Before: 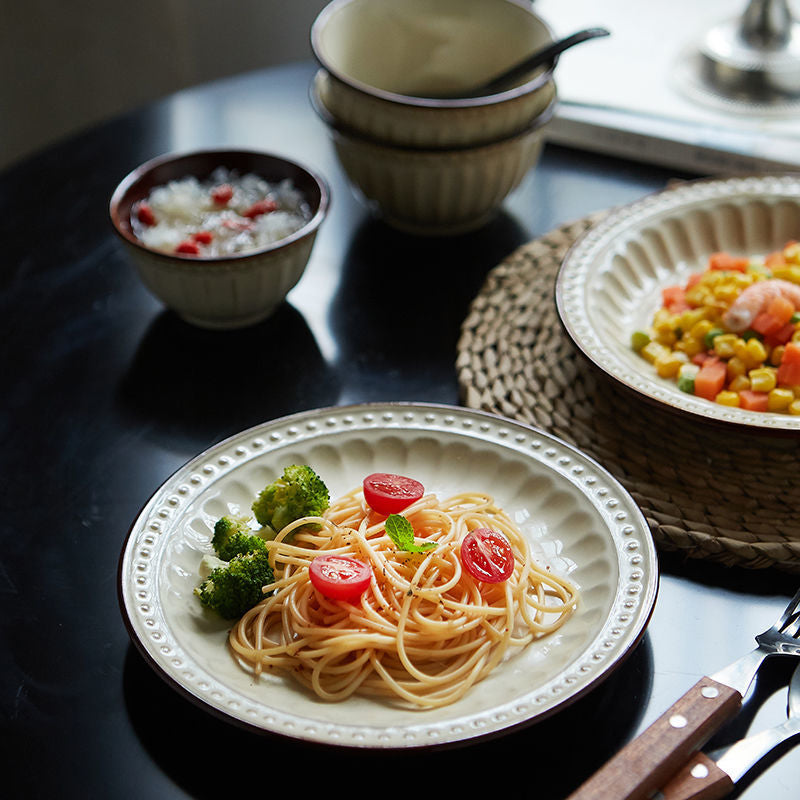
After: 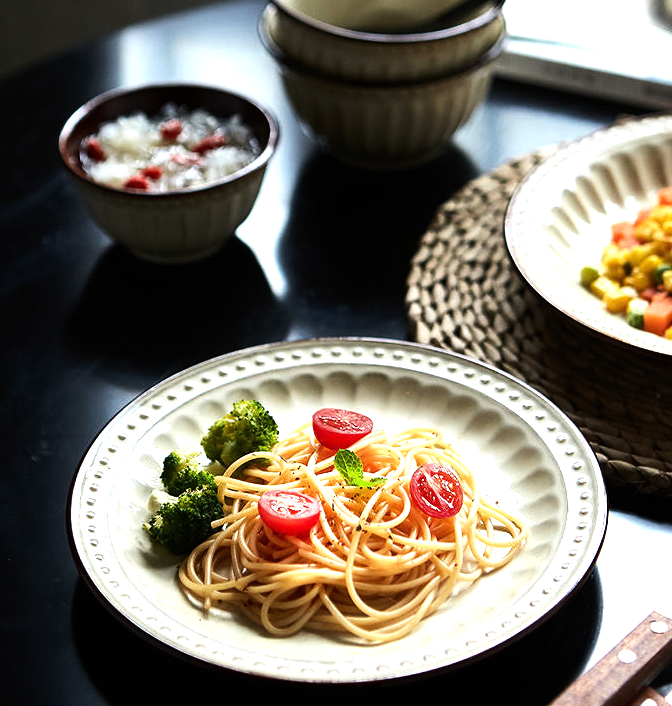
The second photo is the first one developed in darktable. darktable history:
crop: left 6.446%, top 8.188%, right 9.538%, bottom 3.548%
tone equalizer: -8 EV -1.08 EV, -7 EV -1.01 EV, -6 EV -0.867 EV, -5 EV -0.578 EV, -3 EV 0.578 EV, -2 EV 0.867 EV, -1 EV 1.01 EV, +0 EV 1.08 EV, edges refinement/feathering 500, mask exposure compensation -1.57 EV, preserve details no
